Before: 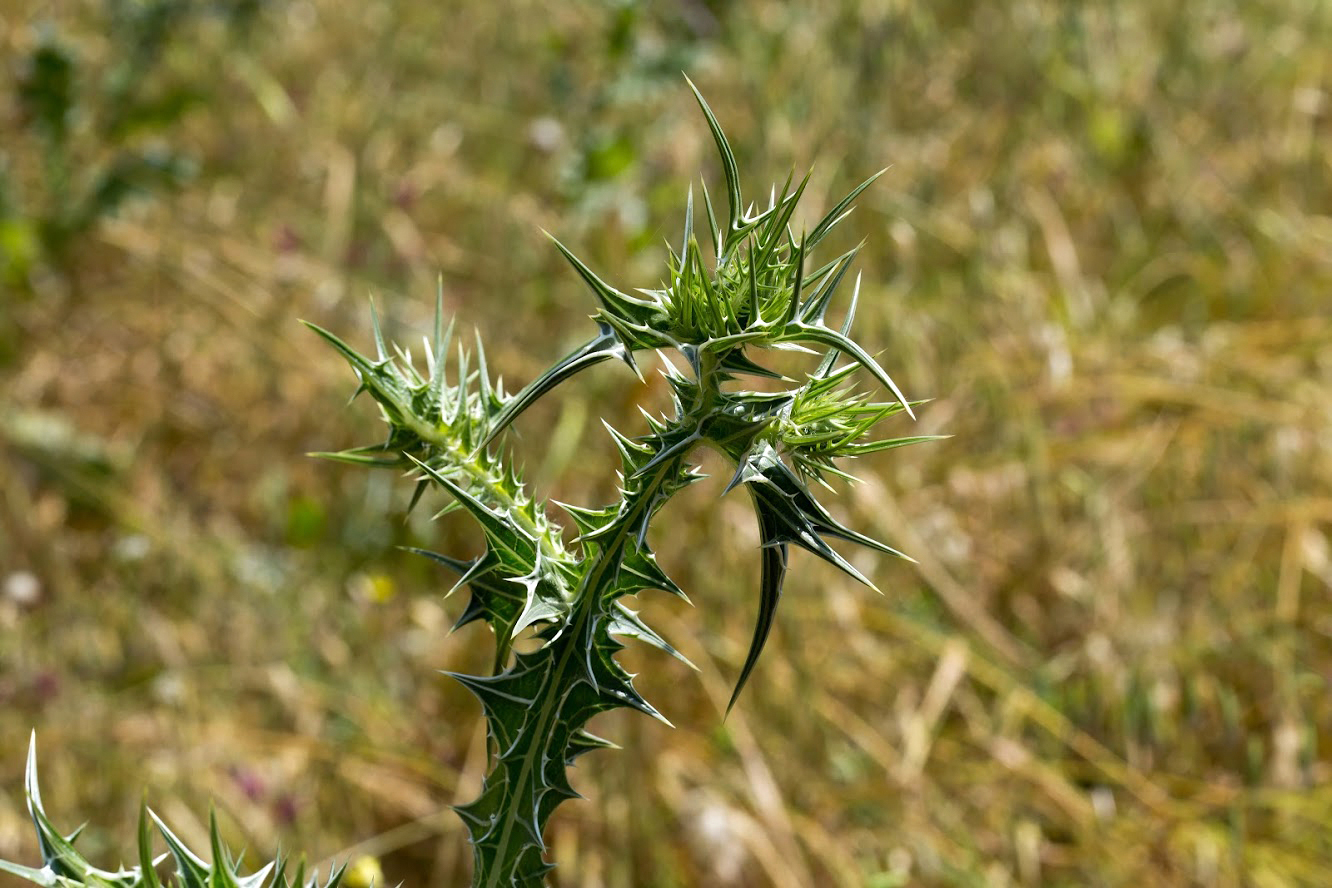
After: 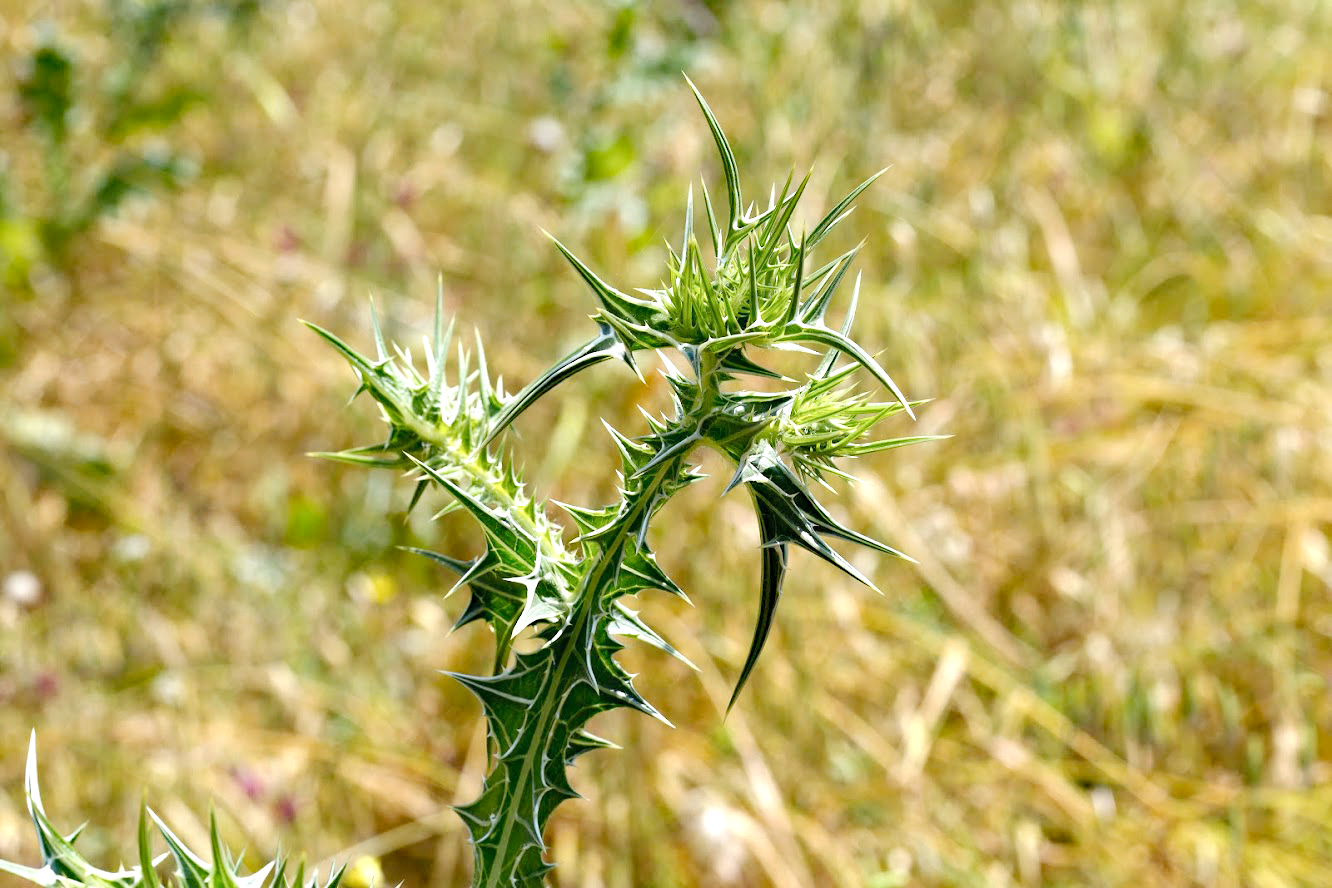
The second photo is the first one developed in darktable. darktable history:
exposure: black level correction 0, exposure 0.691 EV, compensate highlight preservation false
haze removal: compatibility mode true, adaptive false
tone curve: curves: ch0 [(0, 0) (0.003, 0.004) (0.011, 0.015) (0.025, 0.033) (0.044, 0.058) (0.069, 0.091) (0.1, 0.131) (0.136, 0.179) (0.177, 0.233) (0.224, 0.295) (0.277, 0.364) (0.335, 0.434) (0.399, 0.51) (0.468, 0.583) (0.543, 0.654) (0.623, 0.724) (0.709, 0.789) (0.801, 0.852) (0.898, 0.924) (1, 1)], preserve colors none
